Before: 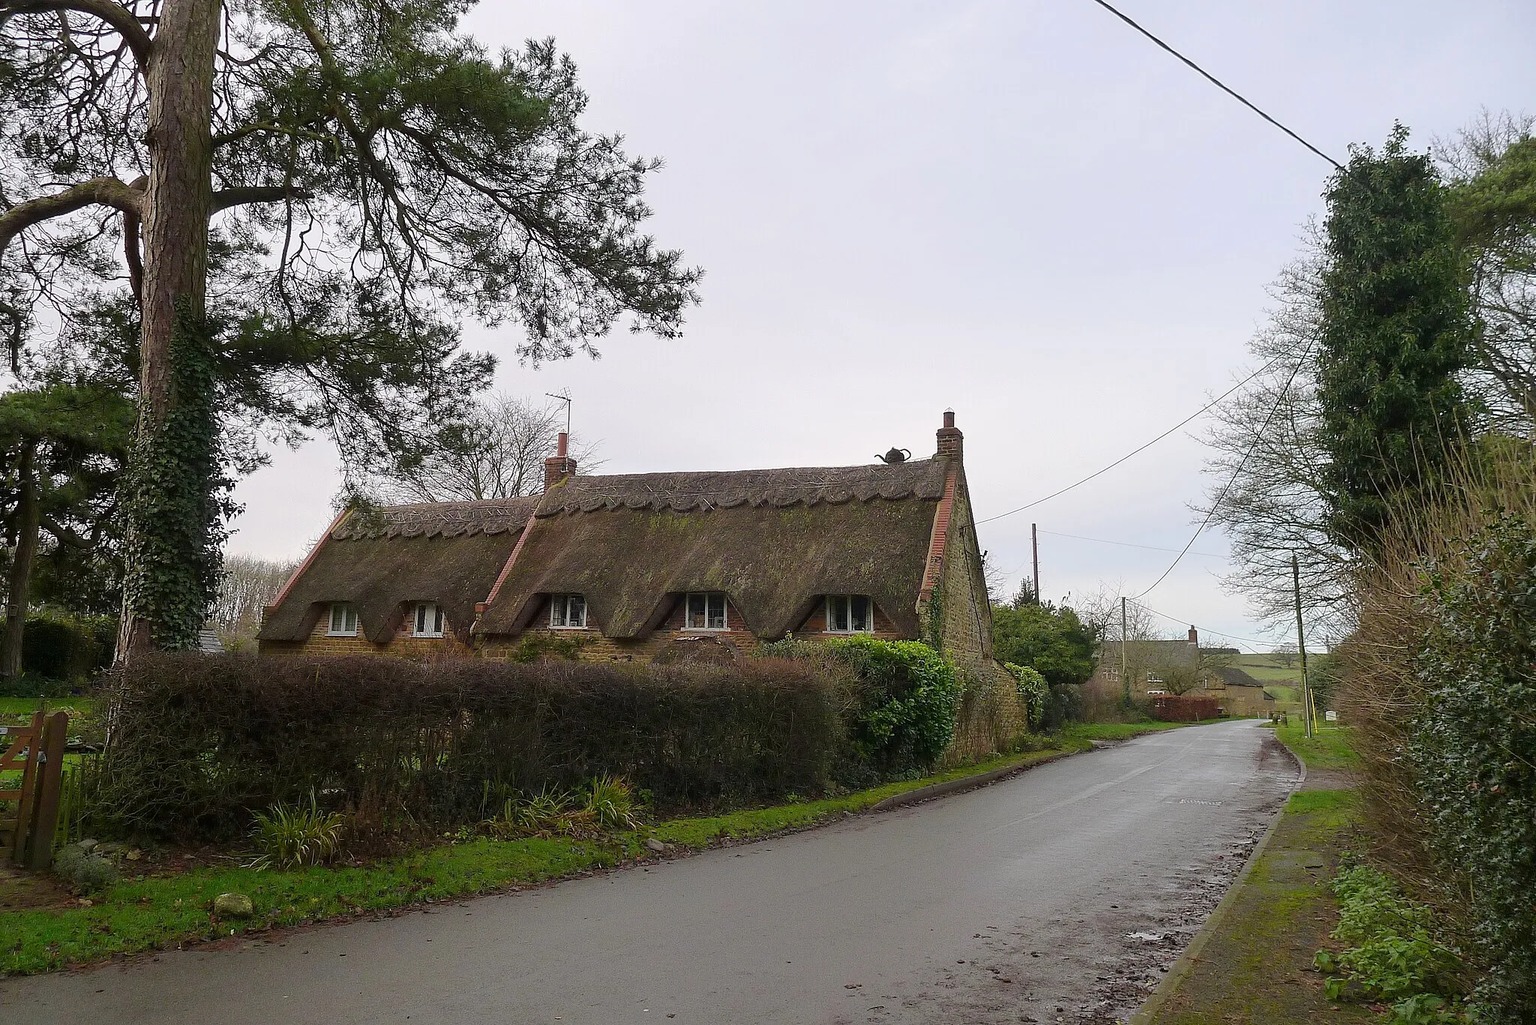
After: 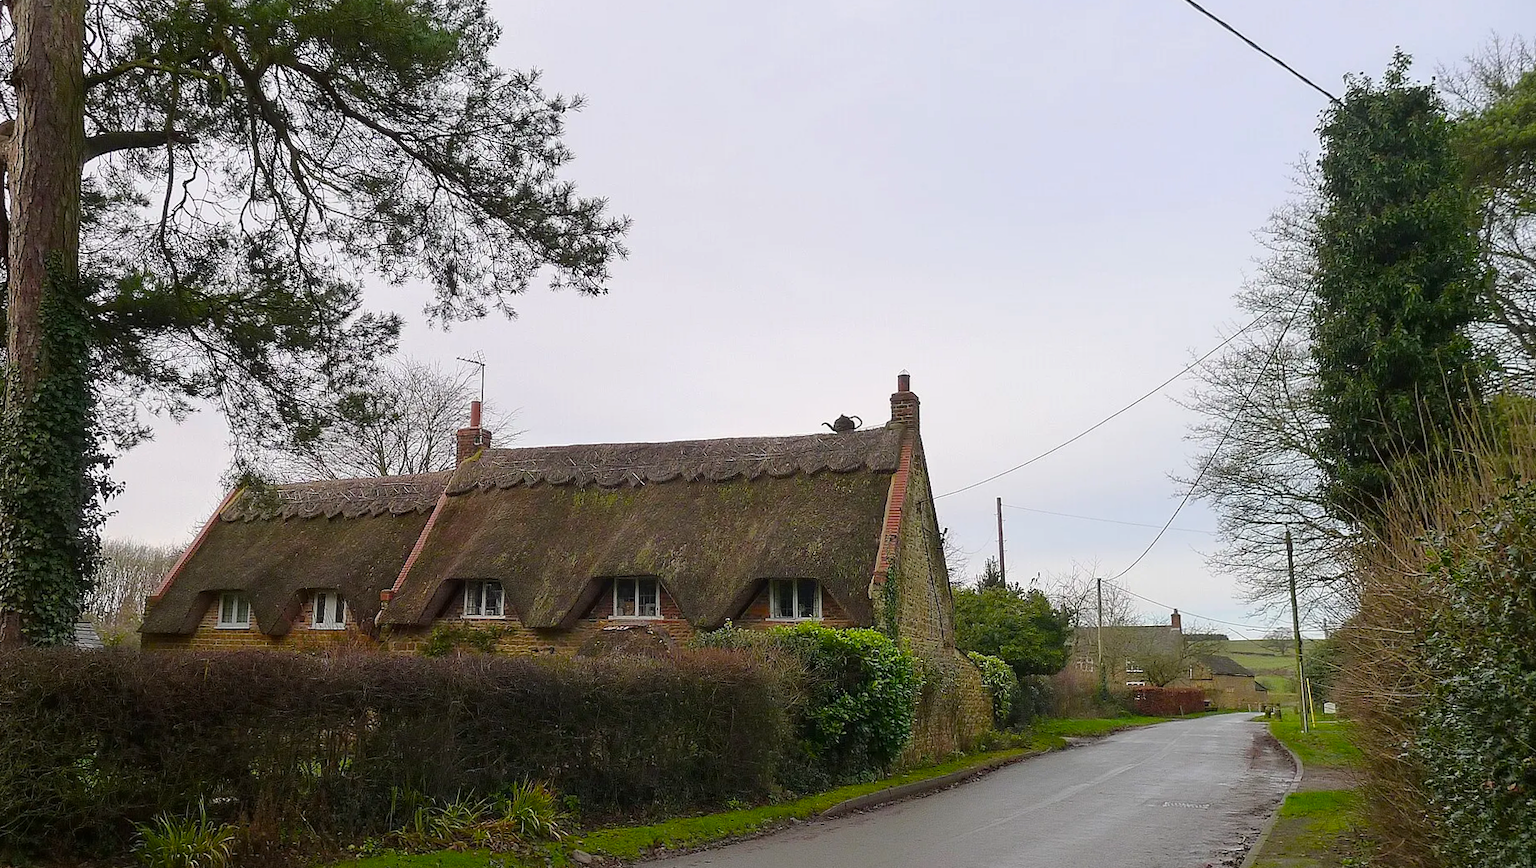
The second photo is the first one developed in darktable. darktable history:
crop: left 8.155%, top 6.611%, bottom 15.385%
color balance rgb: linear chroma grading › shadows -8%, linear chroma grading › global chroma 10%, perceptual saturation grading › global saturation 2%, perceptual saturation grading › highlights -2%, perceptual saturation grading › mid-tones 4%, perceptual saturation grading › shadows 8%, perceptual brilliance grading › global brilliance 2%, perceptual brilliance grading › highlights -4%, global vibrance 16%, saturation formula JzAzBz (2021)
rotate and perspective: rotation -0.45°, automatic cropping original format, crop left 0.008, crop right 0.992, crop top 0.012, crop bottom 0.988
